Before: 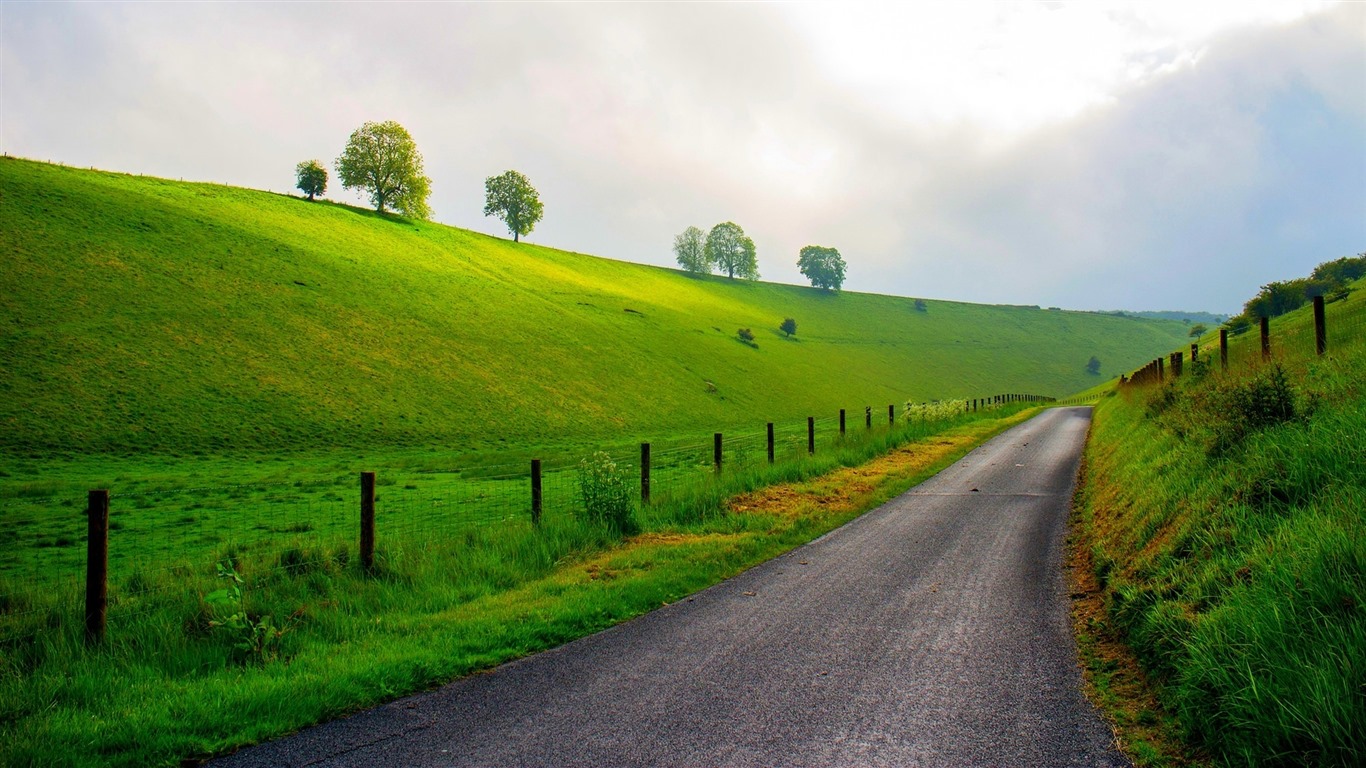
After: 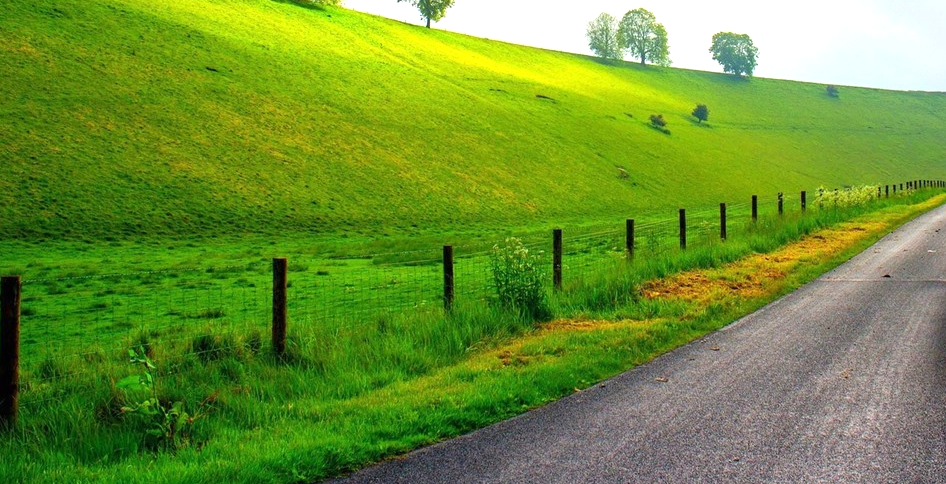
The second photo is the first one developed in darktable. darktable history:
exposure: black level correction 0, exposure 0.693 EV, compensate exposure bias true, compensate highlight preservation false
crop: left 6.477%, top 27.92%, right 24.244%, bottom 8.985%
